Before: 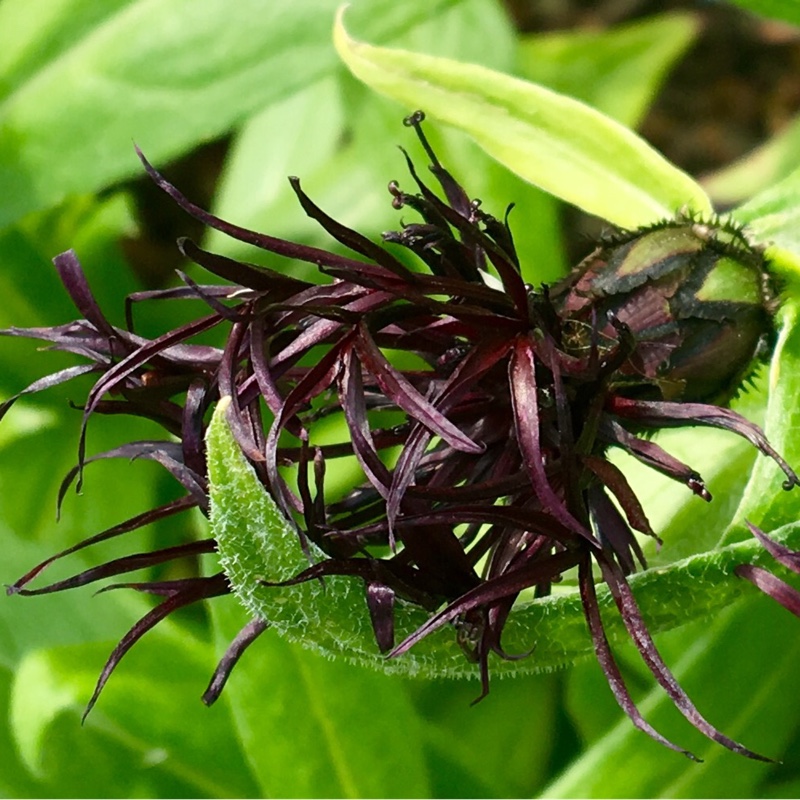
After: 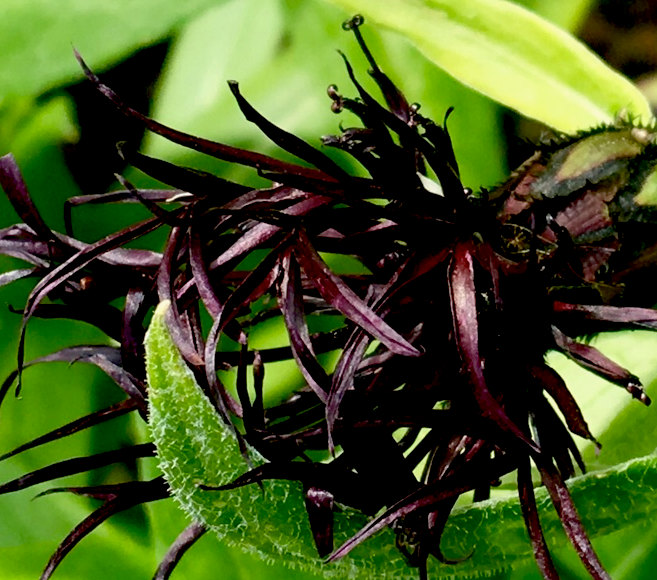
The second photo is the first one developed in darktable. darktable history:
crop: left 7.735%, top 12.038%, right 10.132%, bottom 15.459%
exposure: black level correction 0.028, exposure -0.078 EV, compensate exposure bias true, compensate highlight preservation false
